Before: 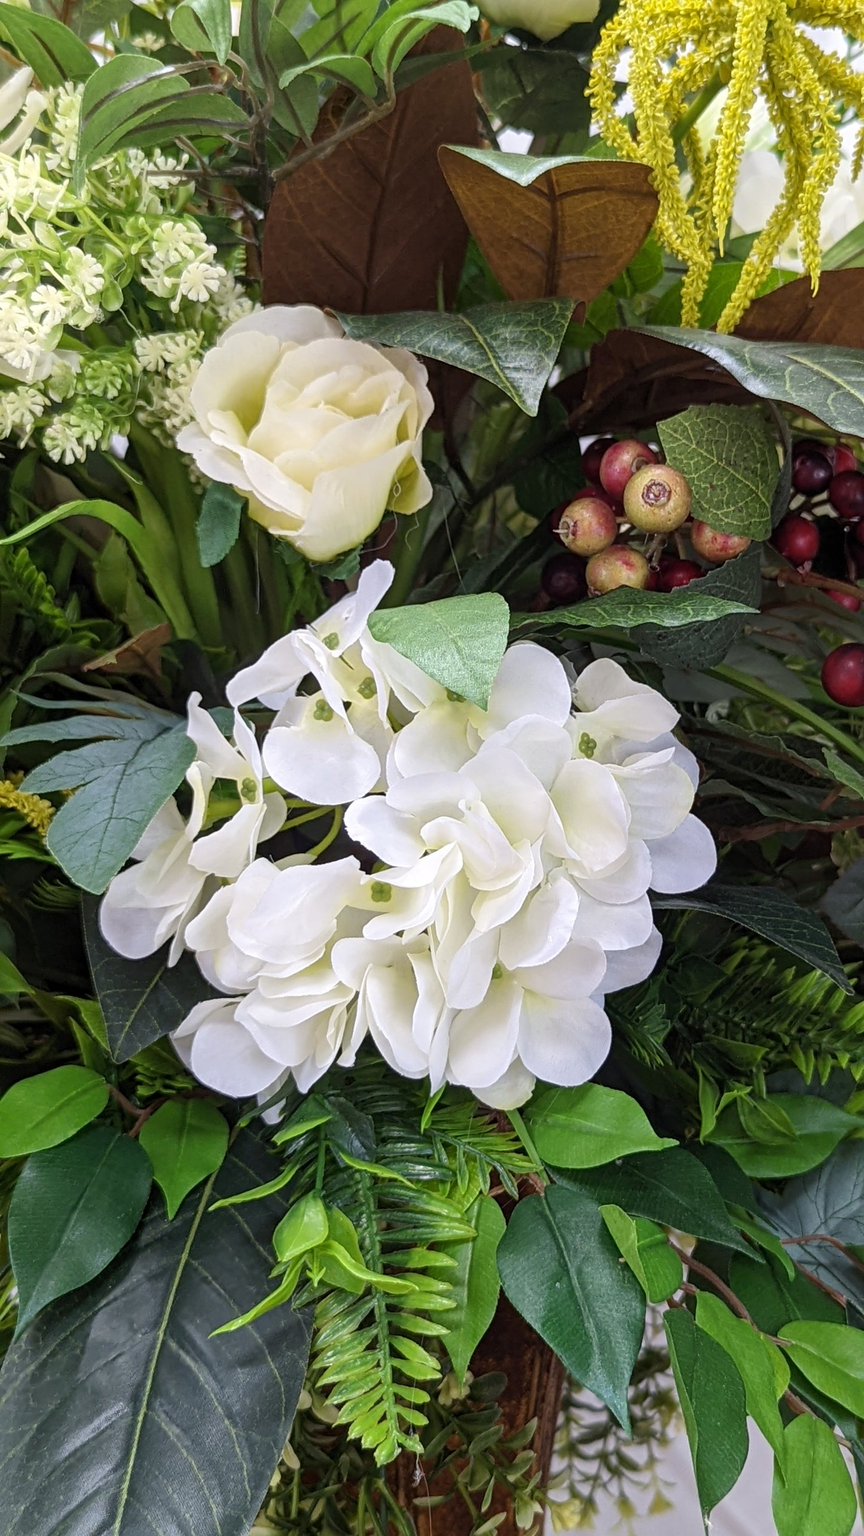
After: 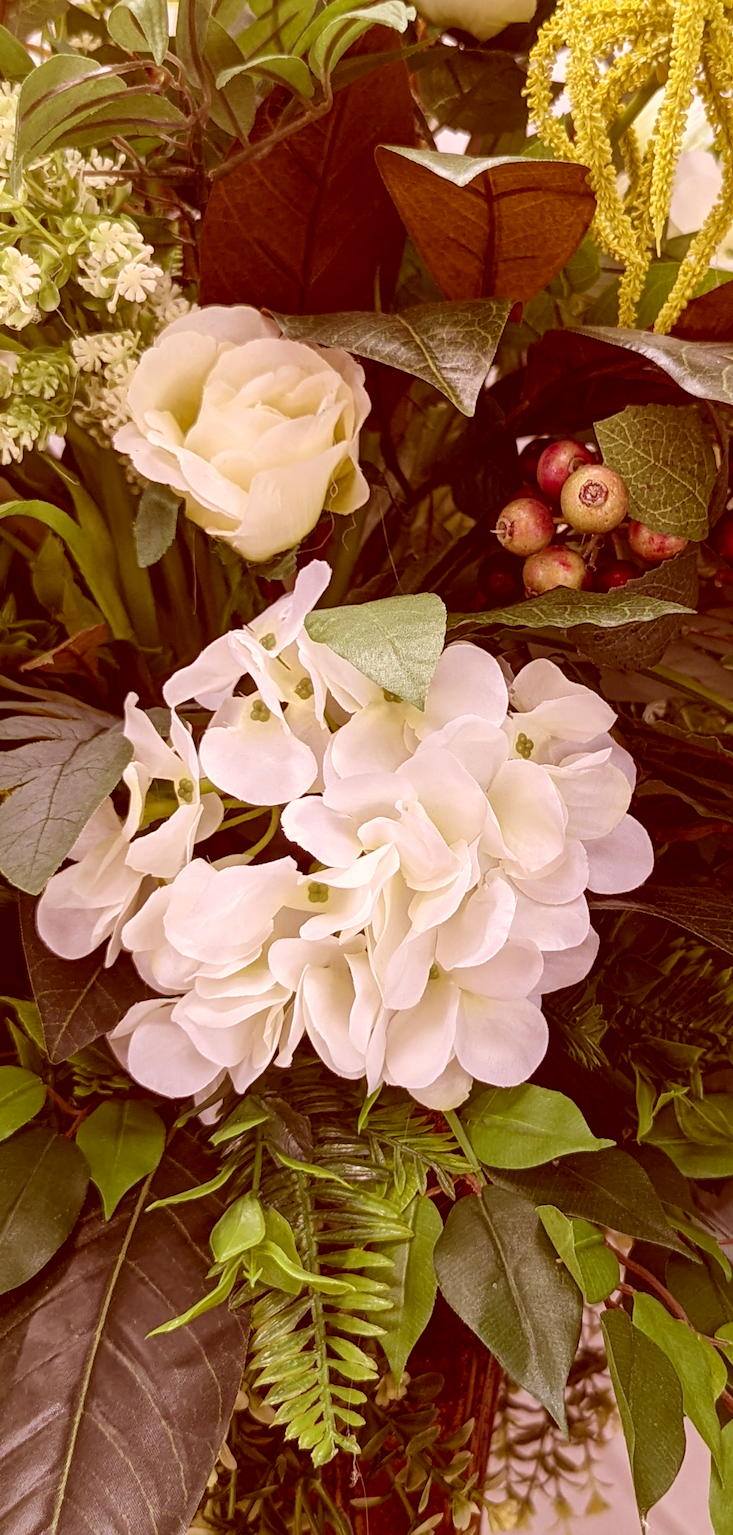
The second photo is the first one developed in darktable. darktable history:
crop: left 7.352%, right 7.789%
color correction: highlights a* 9.5, highlights b* 8.75, shadows a* 39.21, shadows b* 39.27, saturation 0.814
